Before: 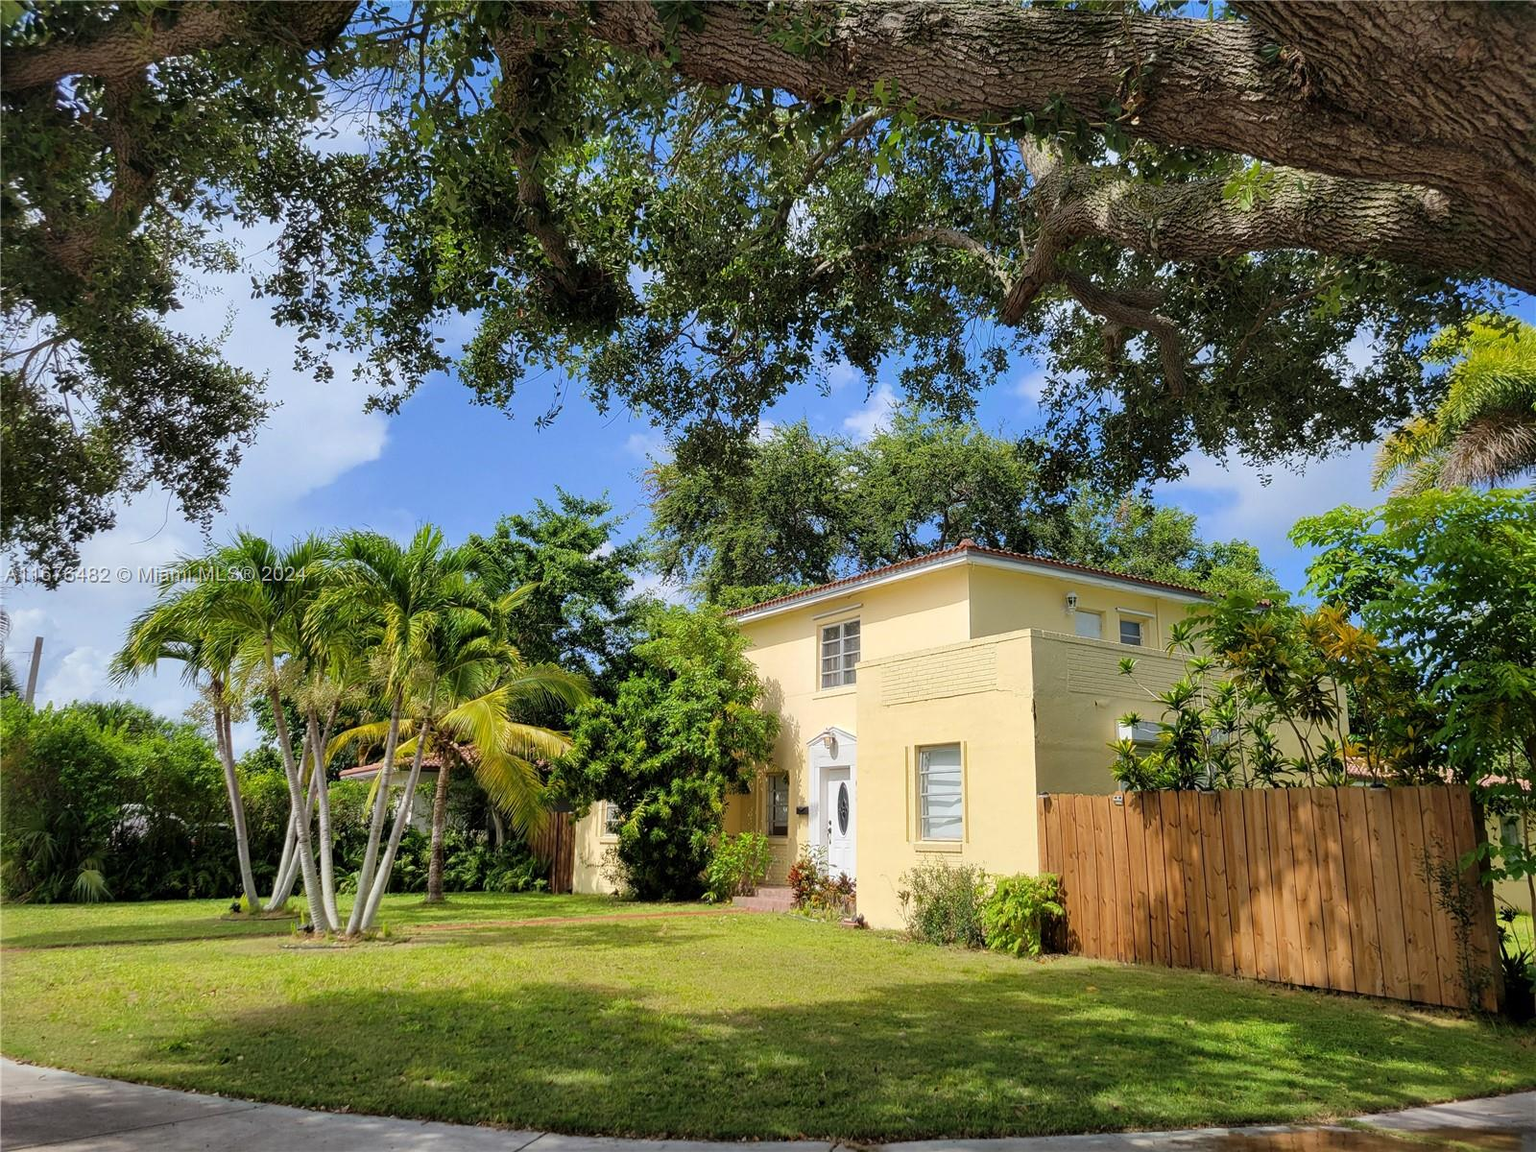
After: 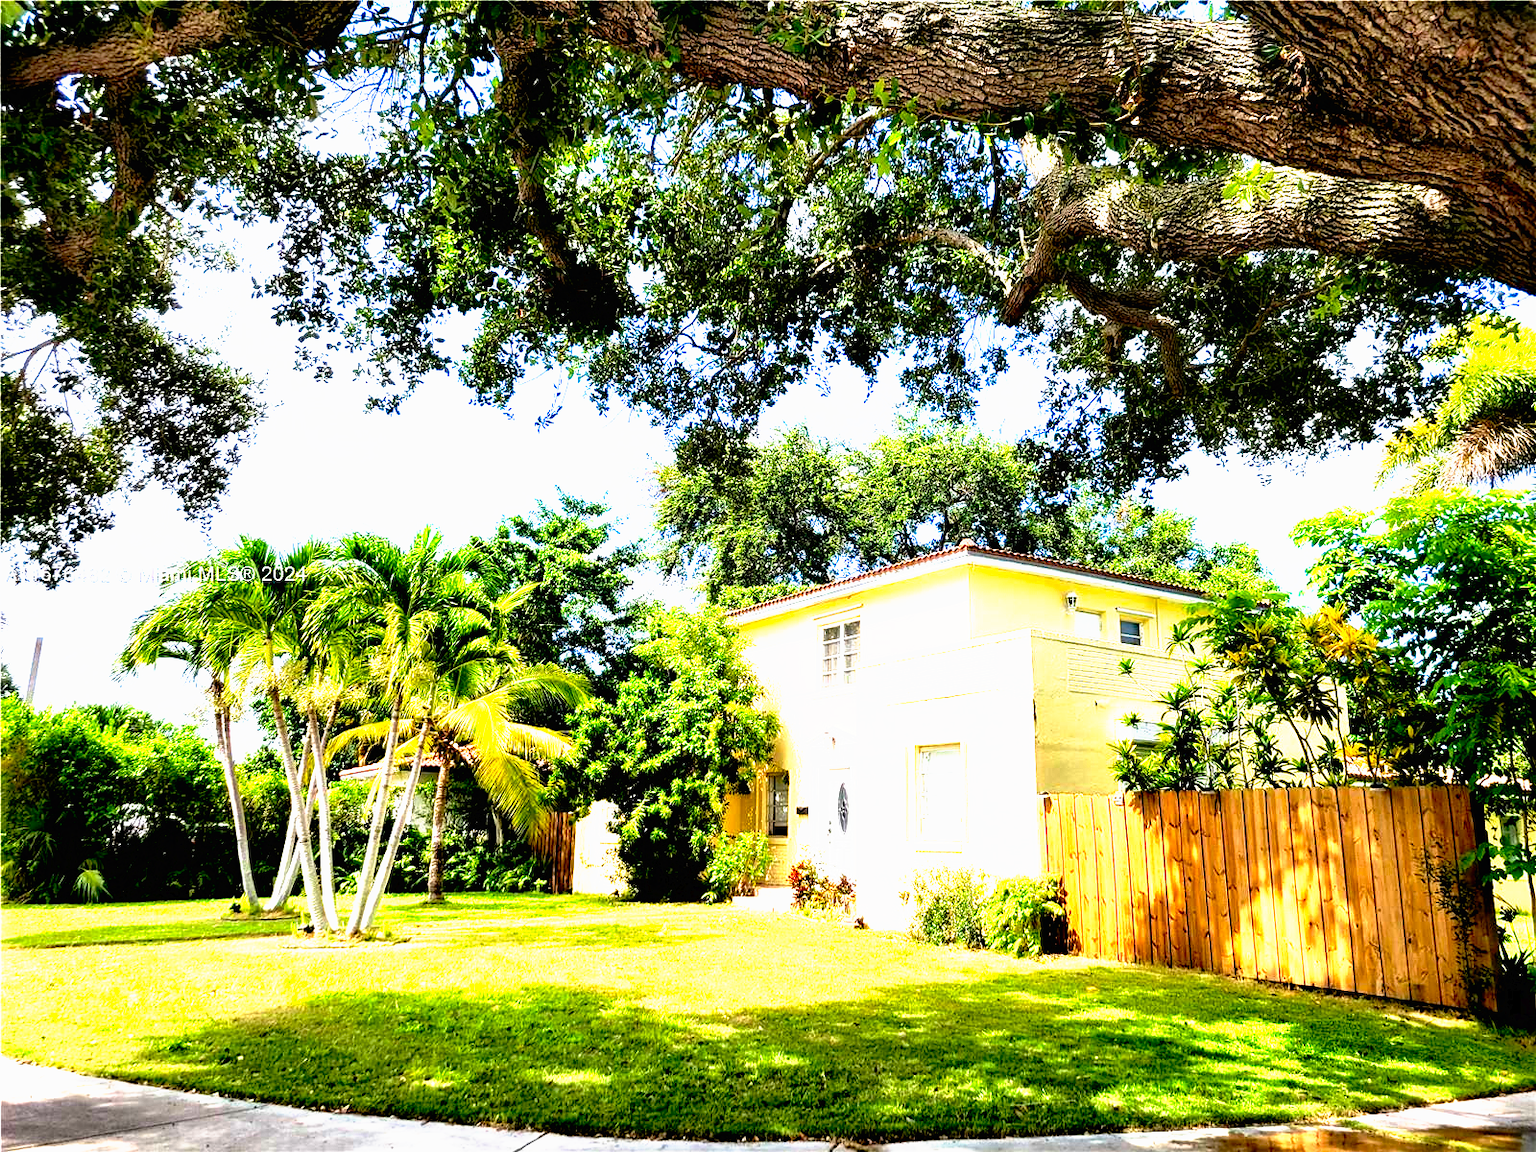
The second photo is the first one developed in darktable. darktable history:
tone curve: curves: ch0 [(0, 0) (0.003, 0.01) (0.011, 0.011) (0.025, 0.008) (0.044, 0.007) (0.069, 0.006) (0.1, 0.005) (0.136, 0.015) (0.177, 0.094) (0.224, 0.241) (0.277, 0.369) (0.335, 0.5) (0.399, 0.648) (0.468, 0.811) (0.543, 0.975) (0.623, 0.989) (0.709, 0.989) (0.801, 0.99) (0.898, 0.99) (1, 1)], preserve colors none
